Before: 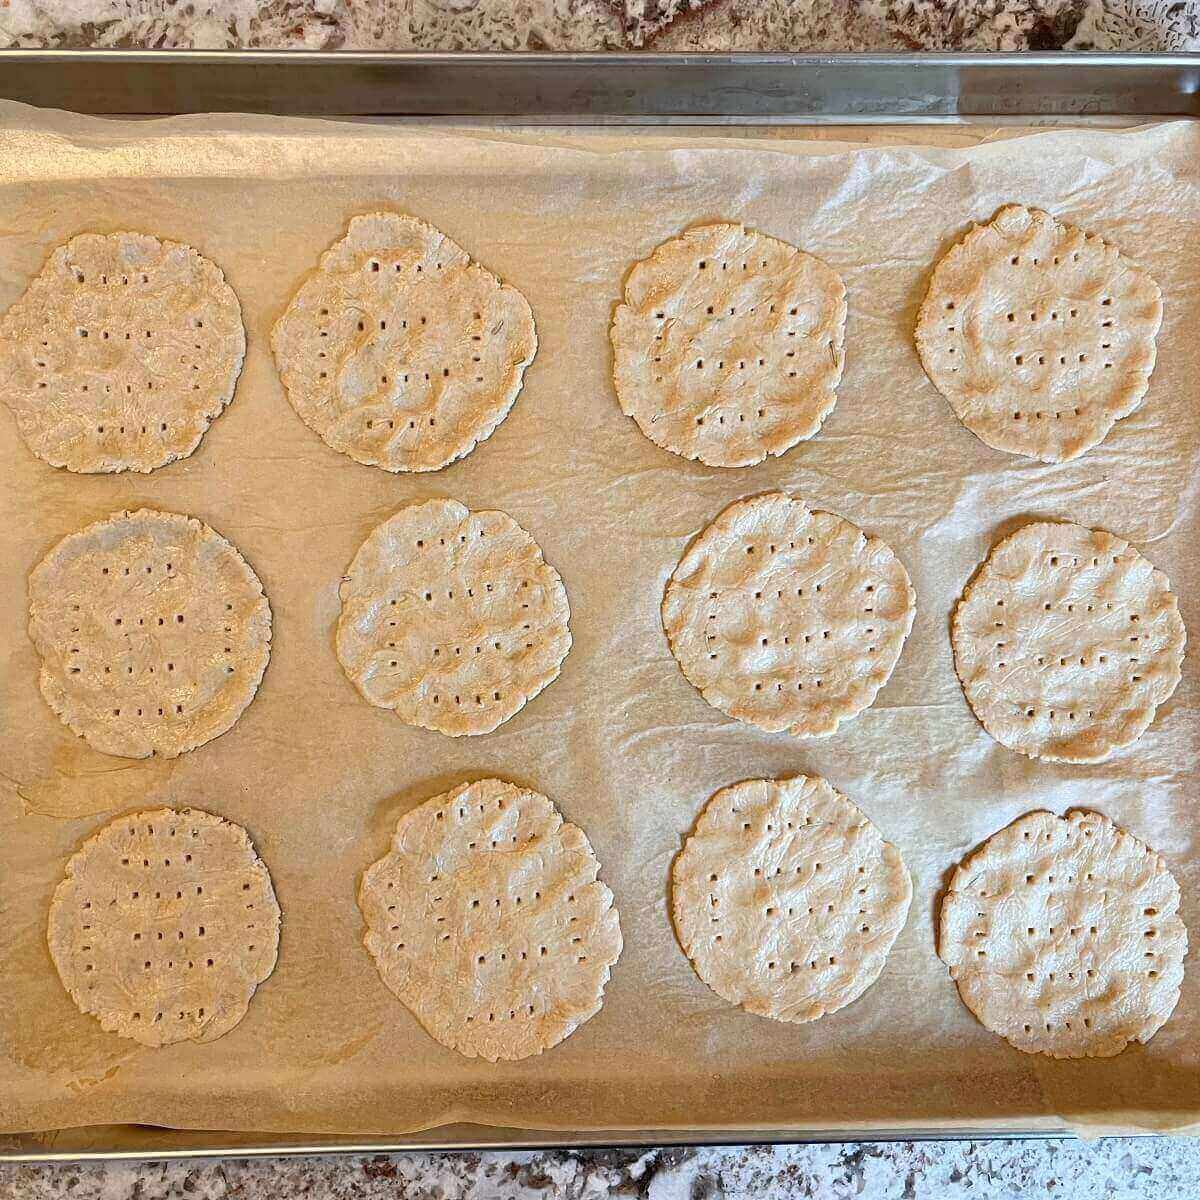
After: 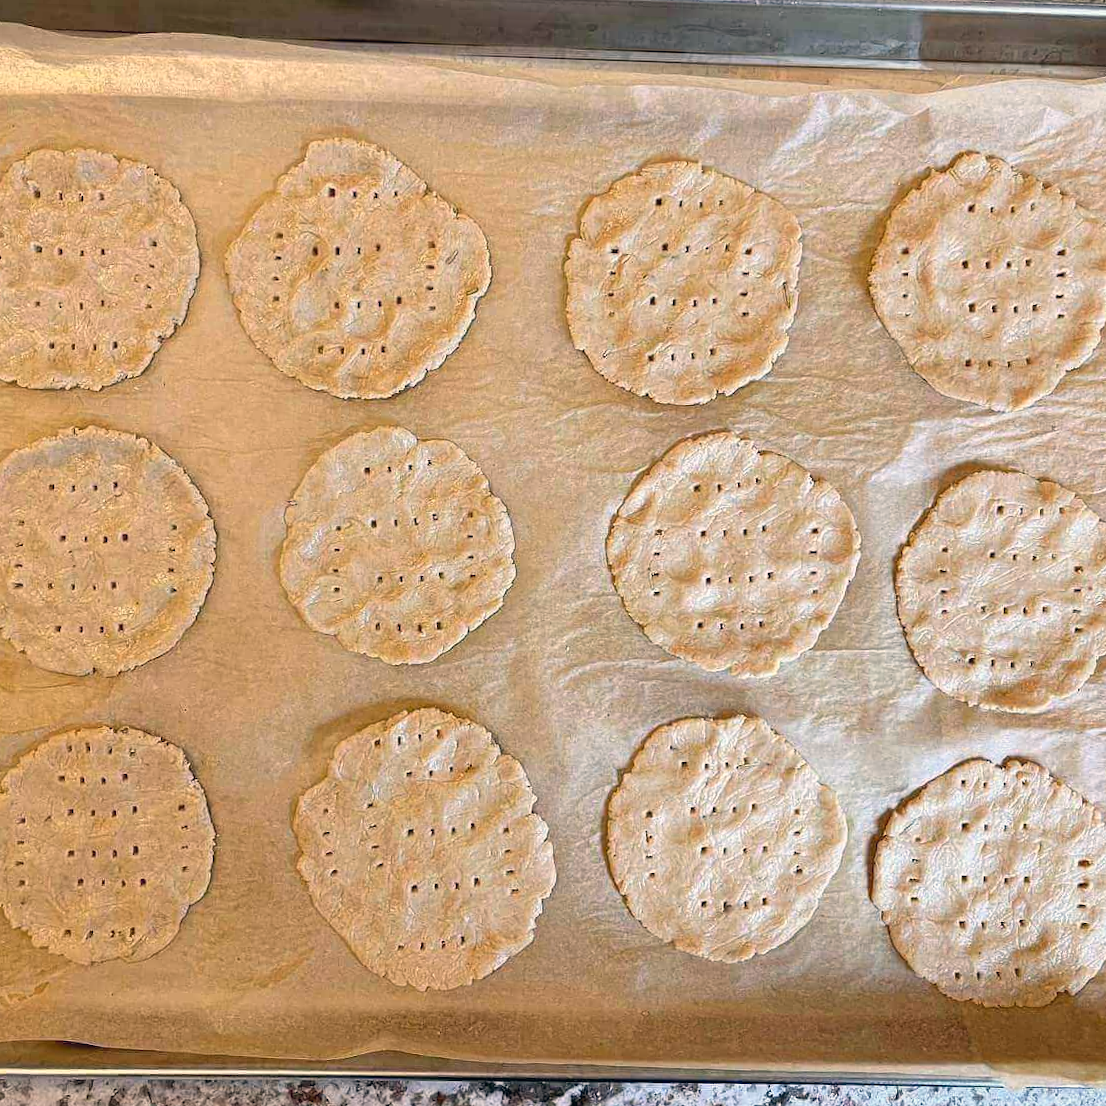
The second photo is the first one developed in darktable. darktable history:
crop and rotate: angle -1.96°, left 3.097%, top 4.154%, right 1.586%, bottom 0.529%
color correction: highlights a* 5.38, highlights b* 5.3, shadows a* -4.26, shadows b* -5.11
